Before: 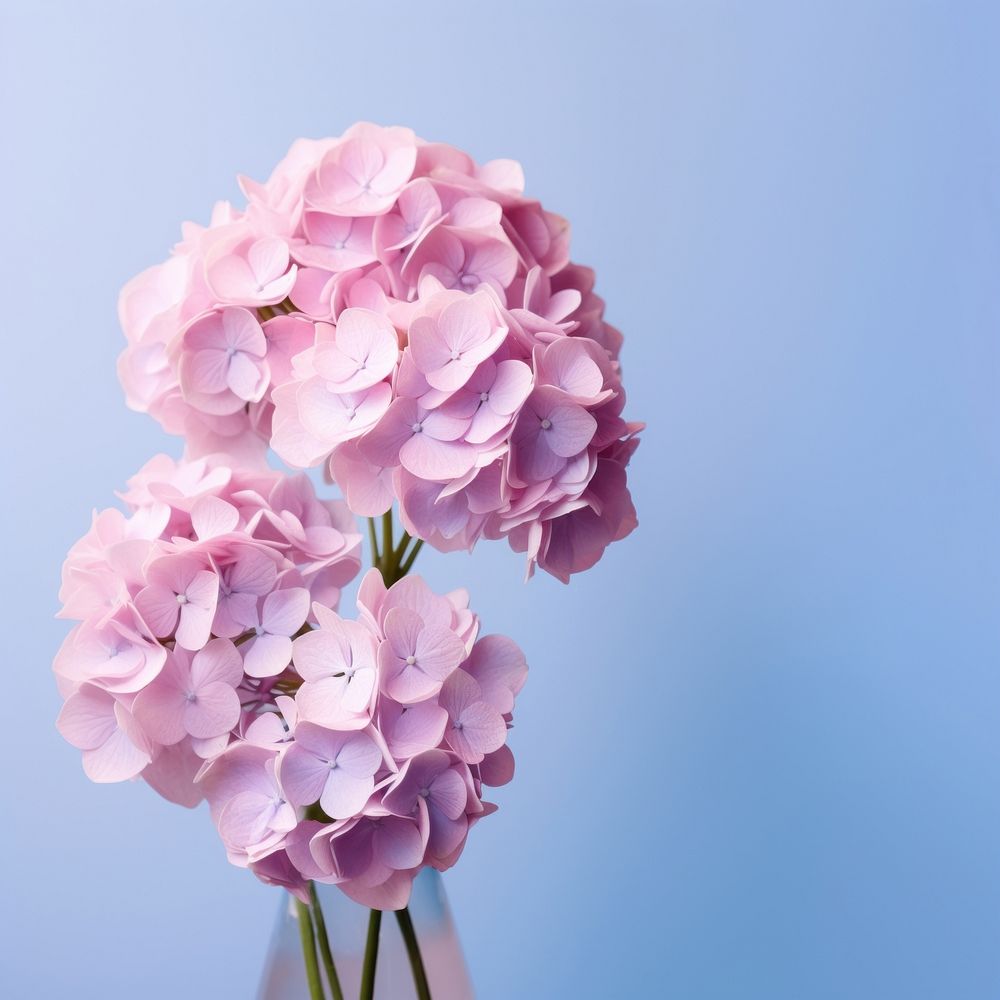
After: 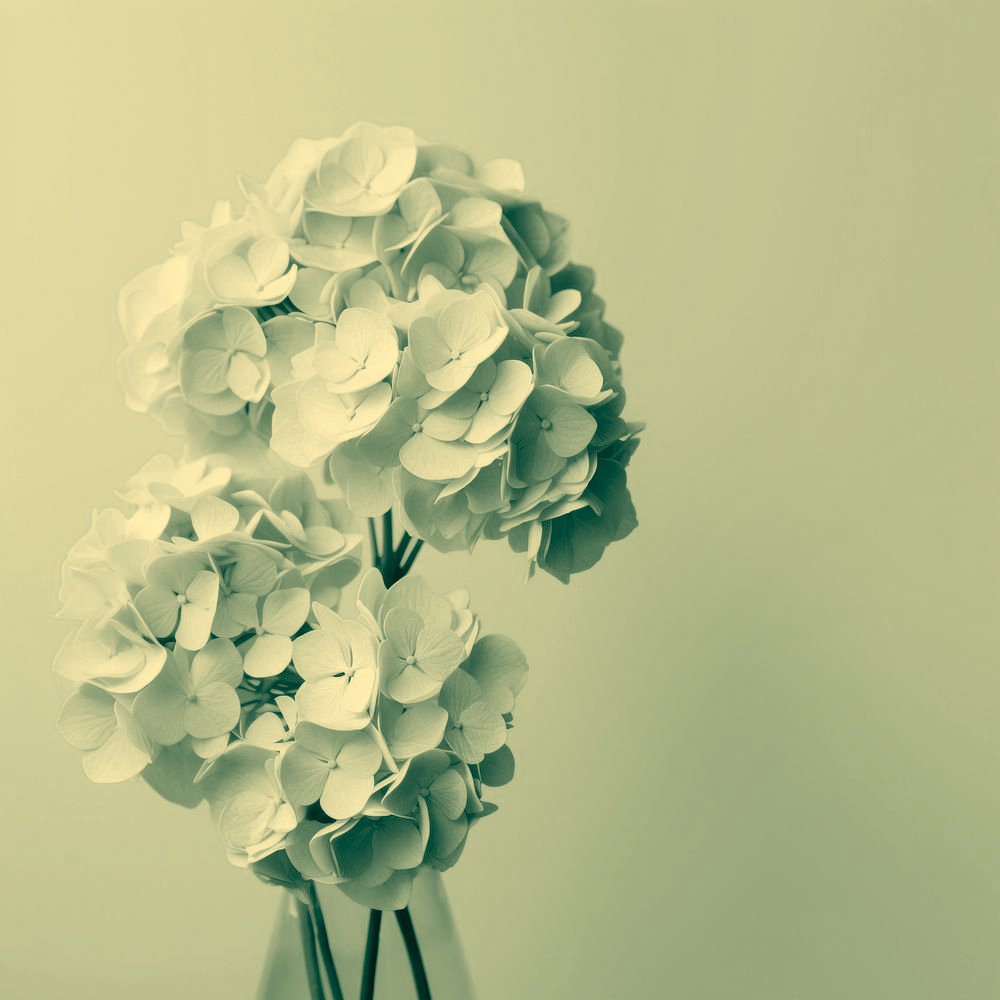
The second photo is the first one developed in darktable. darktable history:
color correction: highlights a* 2, highlights b* 34.62, shadows a* -36.61, shadows b* -5.54
color calibration: output gray [0.22, 0.42, 0.37, 0], x 0.341, y 0.354, temperature 5182.18 K
